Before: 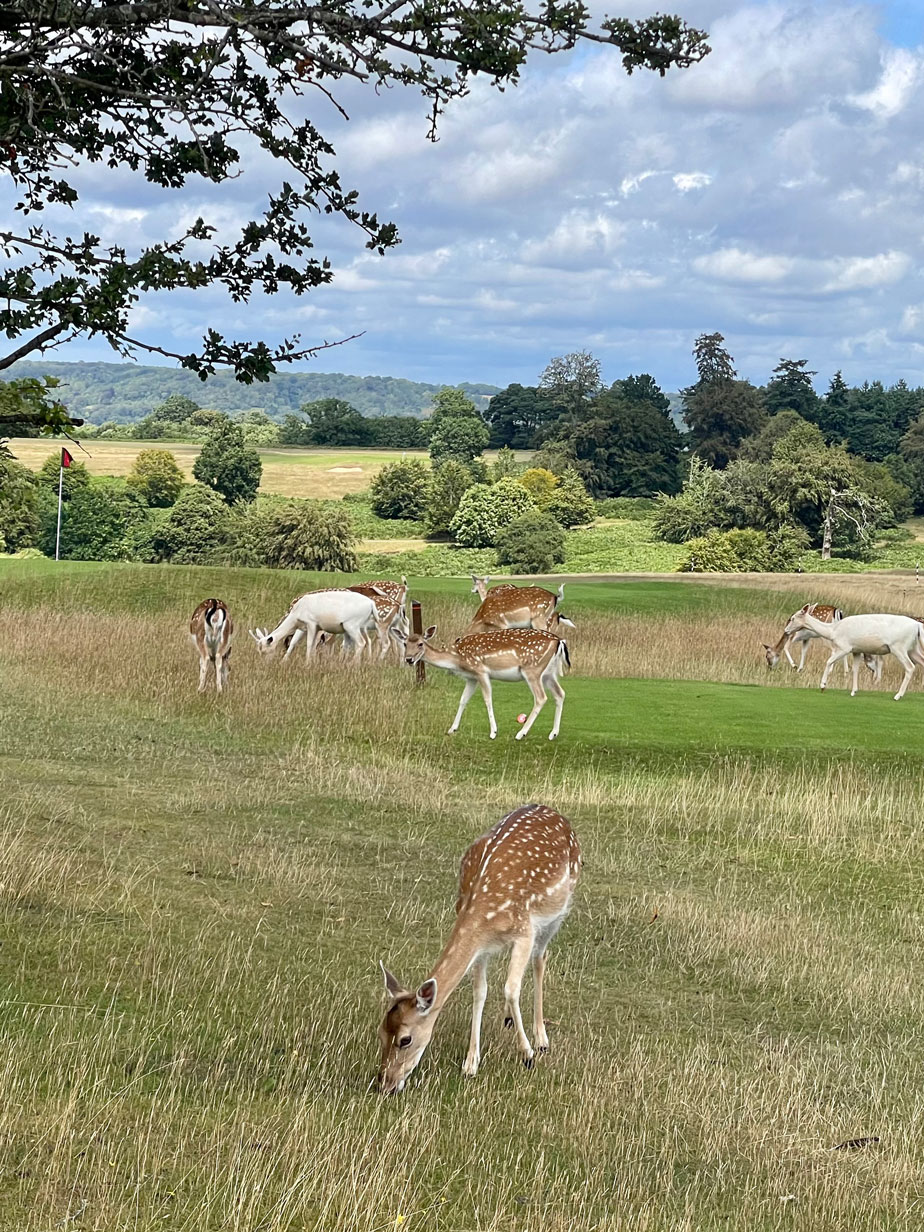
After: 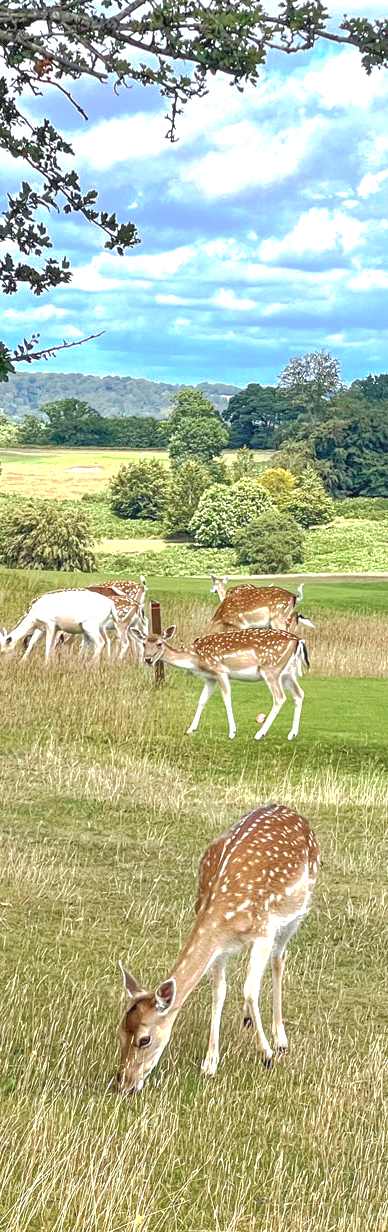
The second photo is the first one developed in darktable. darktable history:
tone equalizer: -7 EV 0.144 EV, -6 EV 0.57 EV, -5 EV 1.18 EV, -4 EV 1.35 EV, -3 EV 1.16 EV, -2 EV 0.6 EV, -1 EV 0.155 EV
tone curve: curves: ch0 [(0, 0) (0.003, 0.08) (0.011, 0.088) (0.025, 0.104) (0.044, 0.122) (0.069, 0.141) (0.1, 0.161) (0.136, 0.181) (0.177, 0.209) (0.224, 0.246) (0.277, 0.293) (0.335, 0.343) (0.399, 0.399) (0.468, 0.464) (0.543, 0.54) (0.623, 0.616) (0.709, 0.694) (0.801, 0.757) (0.898, 0.821) (1, 1)], preserve colors none
crop: left 28.349%, right 29.599%
velvia: on, module defaults
exposure: exposure 0.769 EV, compensate highlight preservation false
local contrast: detail 130%
